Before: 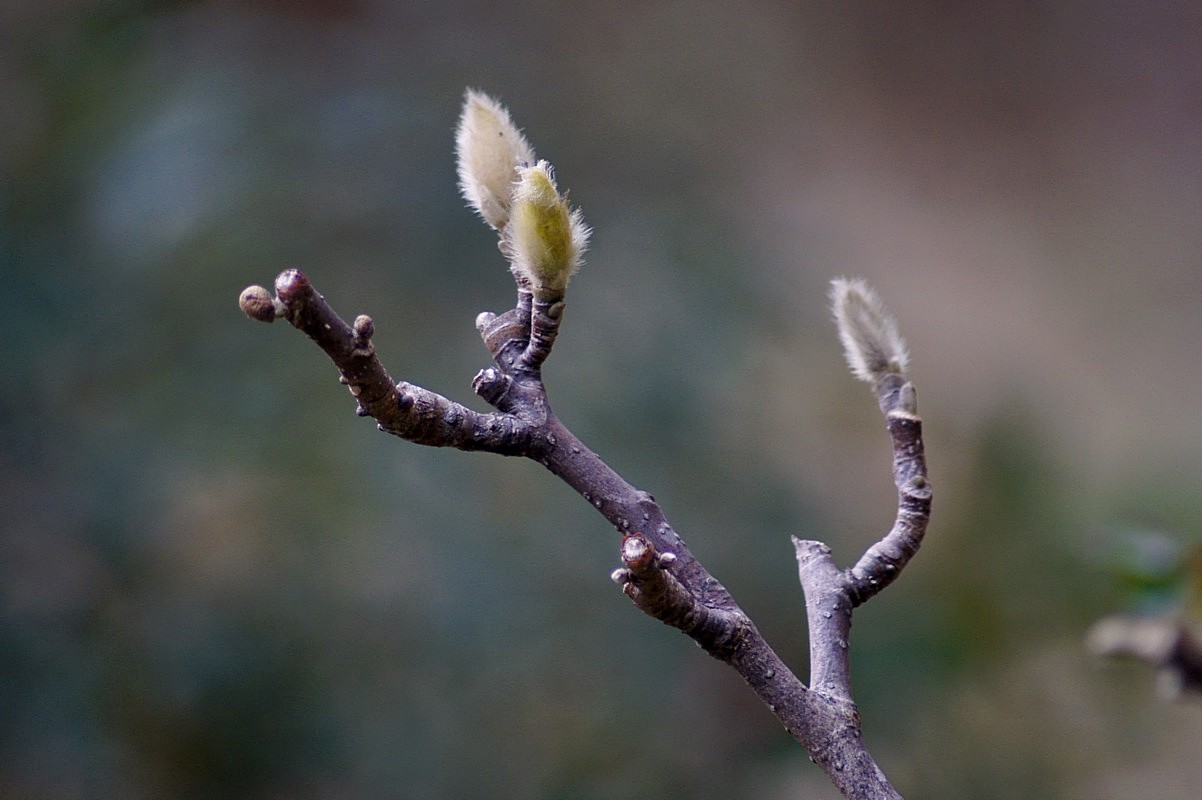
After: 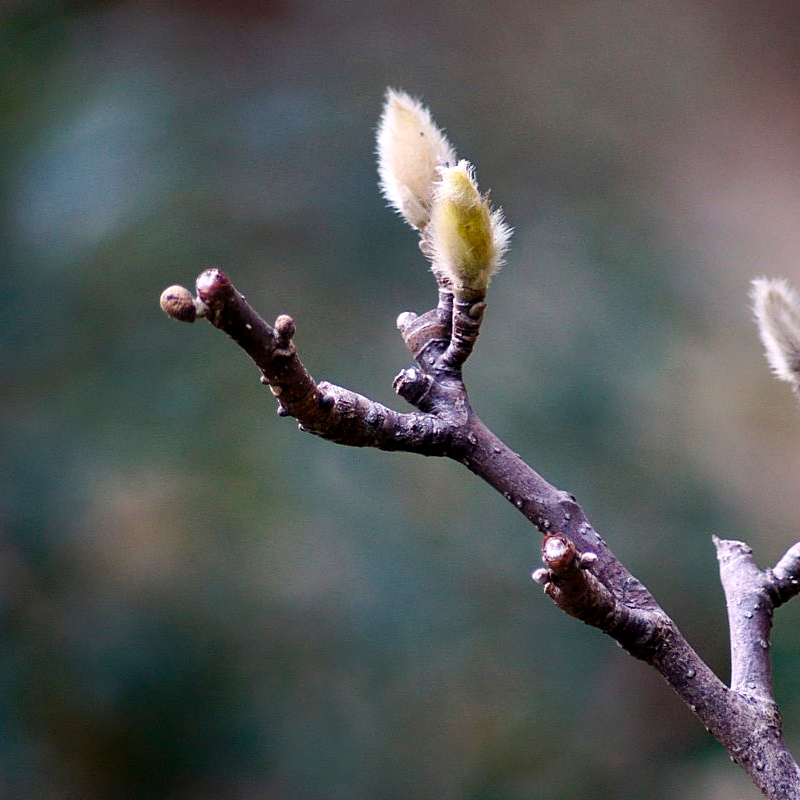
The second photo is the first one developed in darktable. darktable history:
crop and rotate: left 6.644%, right 26.783%
contrast brightness saturation: contrast 0.152, brightness 0.046
tone equalizer: -8 EV -0.426 EV, -7 EV -0.398 EV, -6 EV -0.311 EV, -5 EV -0.23 EV, -3 EV 0.217 EV, -2 EV 0.324 EV, -1 EV 0.387 EV, +0 EV 0.428 EV
